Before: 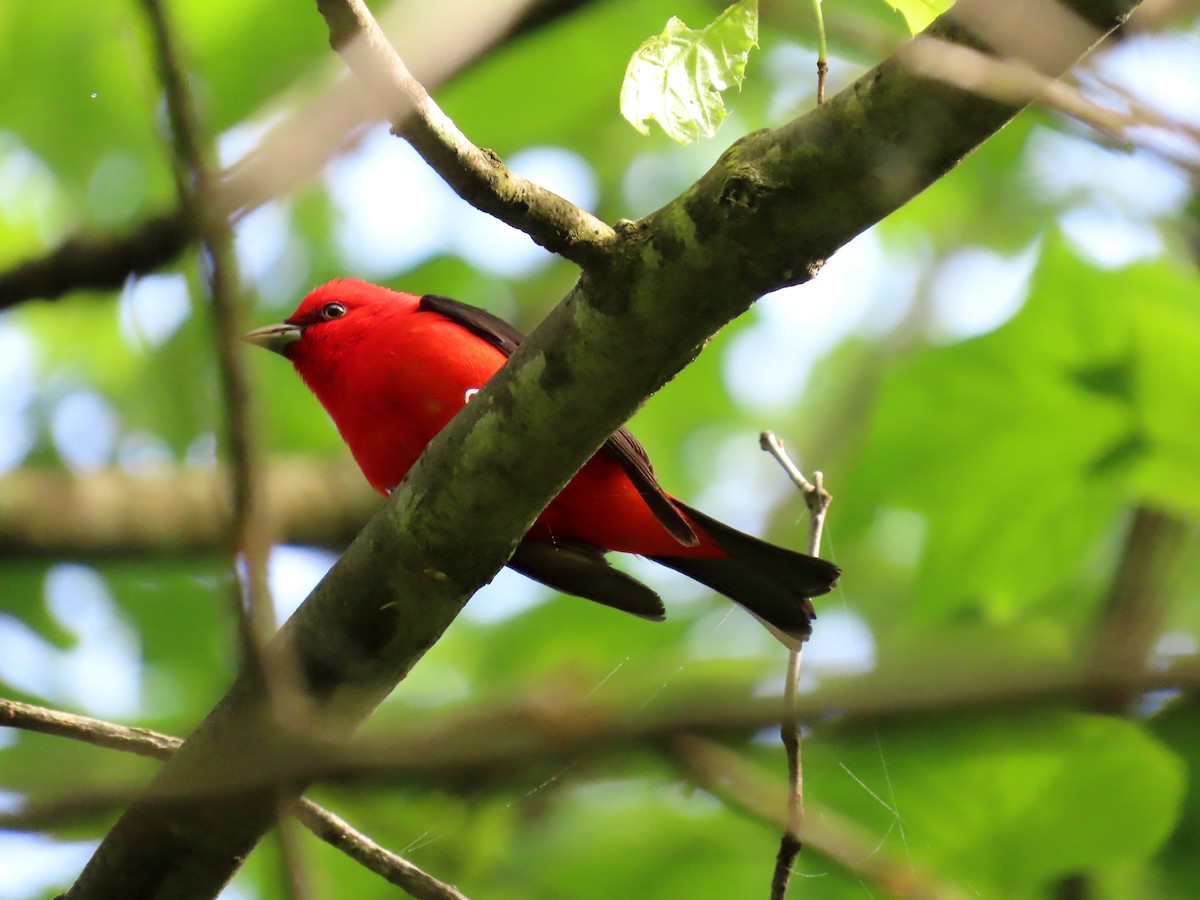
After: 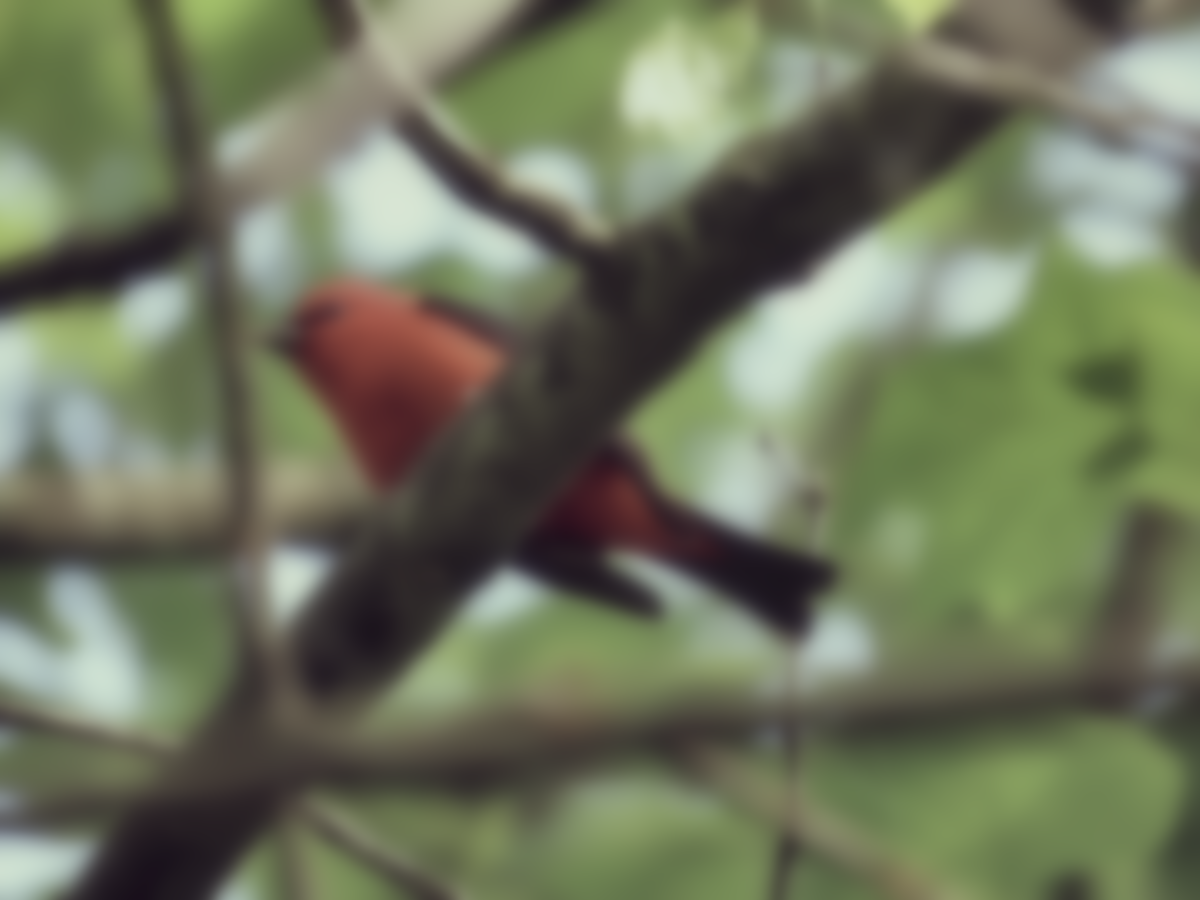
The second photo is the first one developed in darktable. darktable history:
color balance: mode lift, gamma, gain (sRGB), lift [1, 1, 1.022, 1.026]
color correction: highlights a* -20.17, highlights b* 20.27, shadows a* 20.03, shadows b* -20.46, saturation 0.43
shadows and highlights: shadows 80.73, white point adjustment -9.07, highlights -61.46, soften with gaussian
lowpass: on, module defaults
